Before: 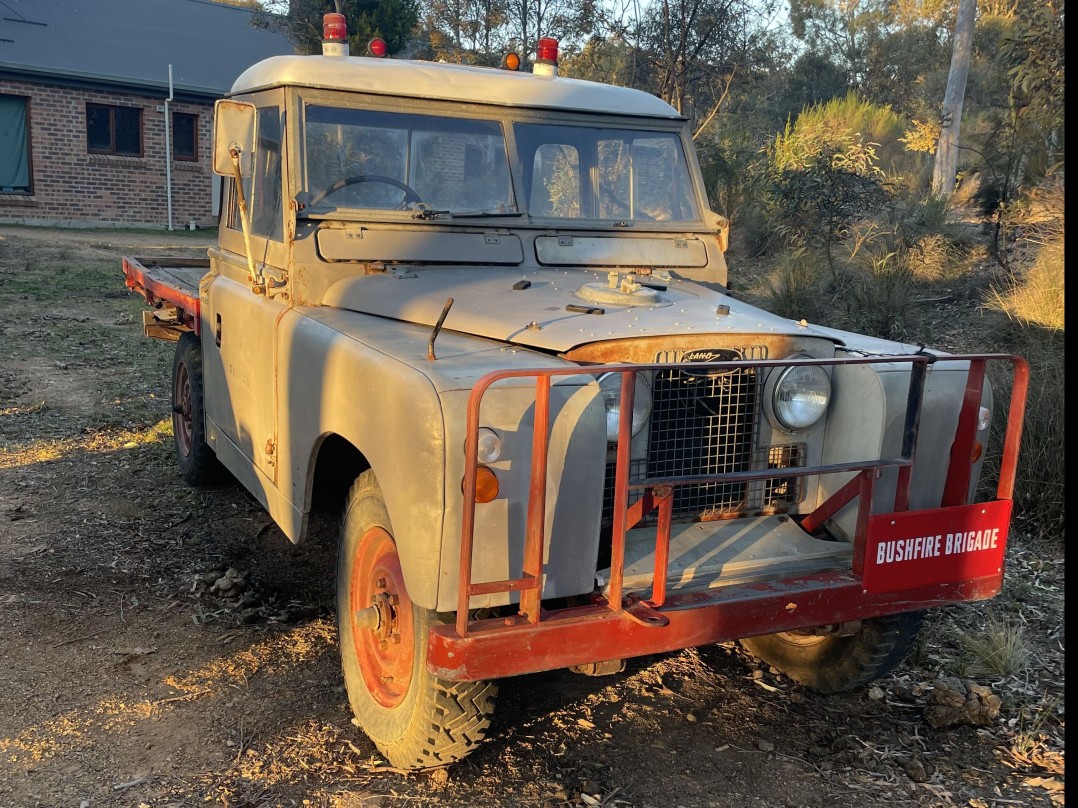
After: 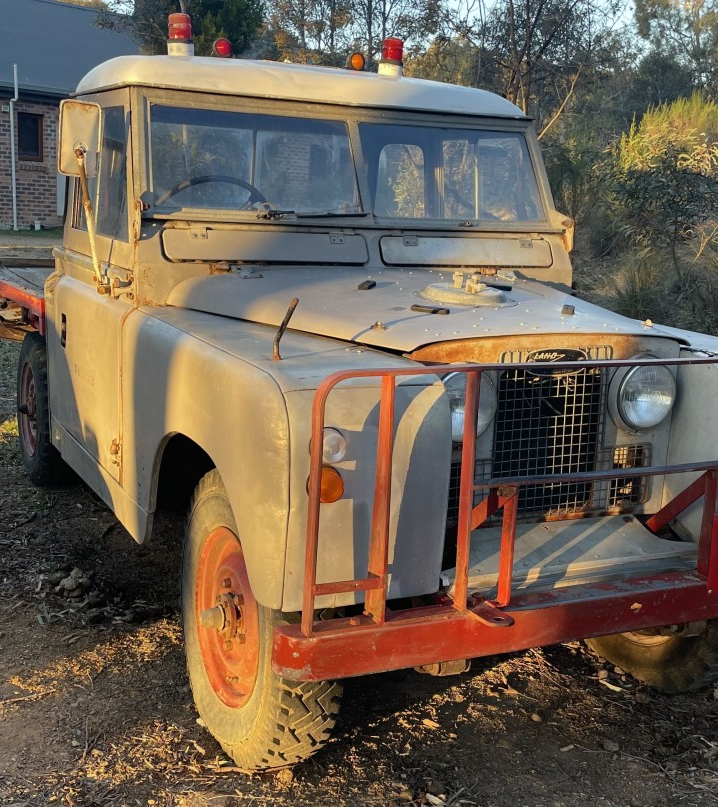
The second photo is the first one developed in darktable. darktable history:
crop and rotate: left 14.385%, right 18.948%
white balance: red 0.986, blue 1.01
